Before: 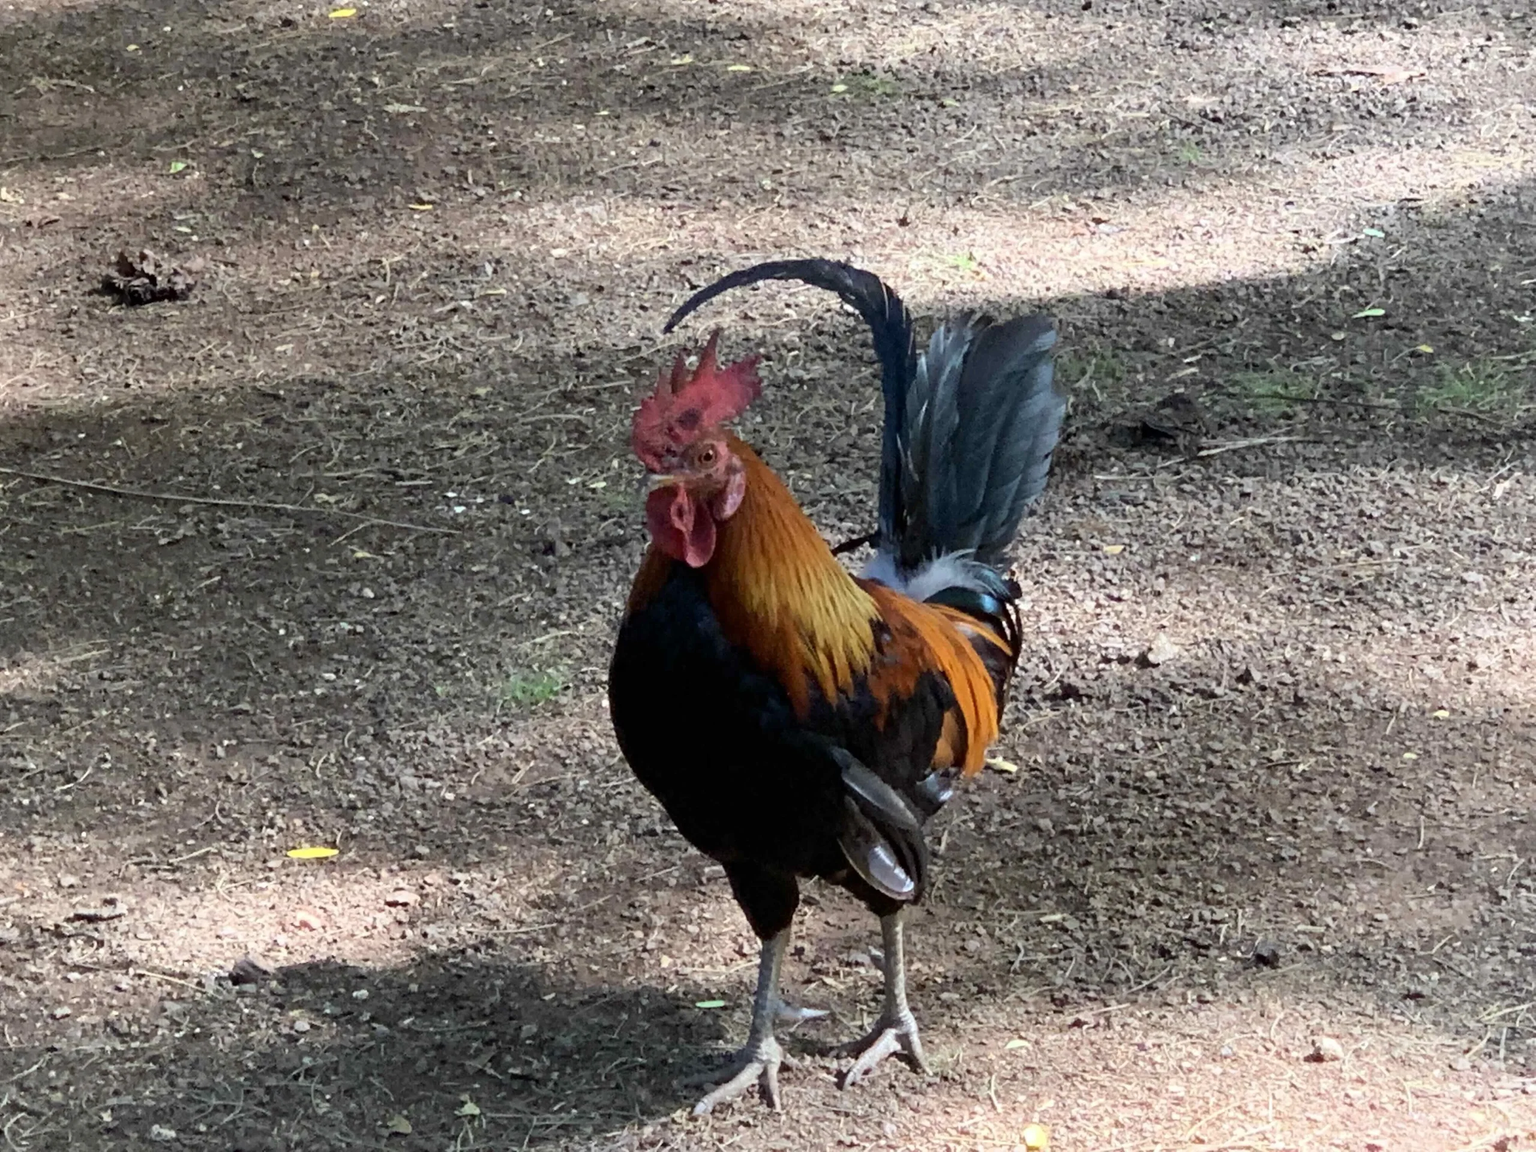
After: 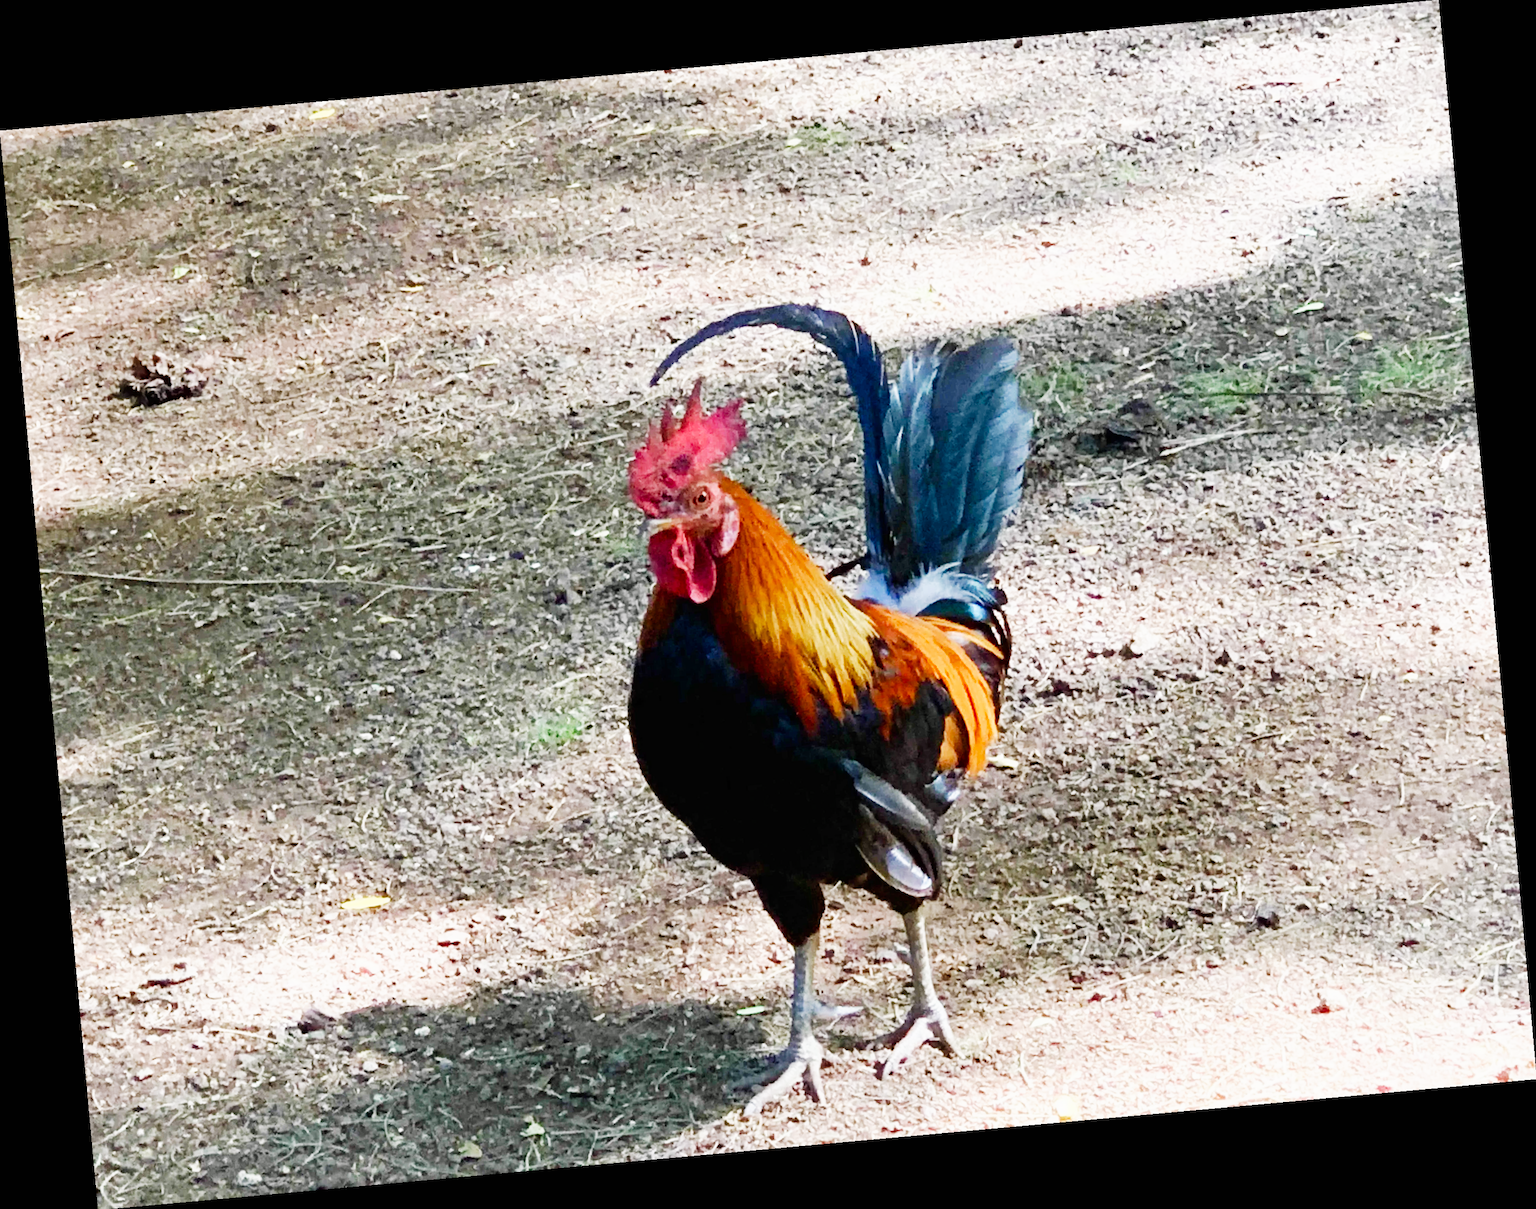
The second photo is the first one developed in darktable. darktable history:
base curve: curves: ch0 [(0, 0) (0.007, 0.004) (0.027, 0.03) (0.046, 0.07) (0.207, 0.54) (0.442, 0.872) (0.673, 0.972) (1, 1)], preserve colors none
color balance rgb: shadows lift › chroma 1%, shadows lift › hue 113°, highlights gain › chroma 0.2%, highlights gain › hue 333°, perceptual saturation grading › global saturation 20%, perceptual saturation grading › highlights -50%, perceptual saturation grading › shadows 25%, contrast -20%
rotate and perspective: rotation -5.2°, automatic cropping off
